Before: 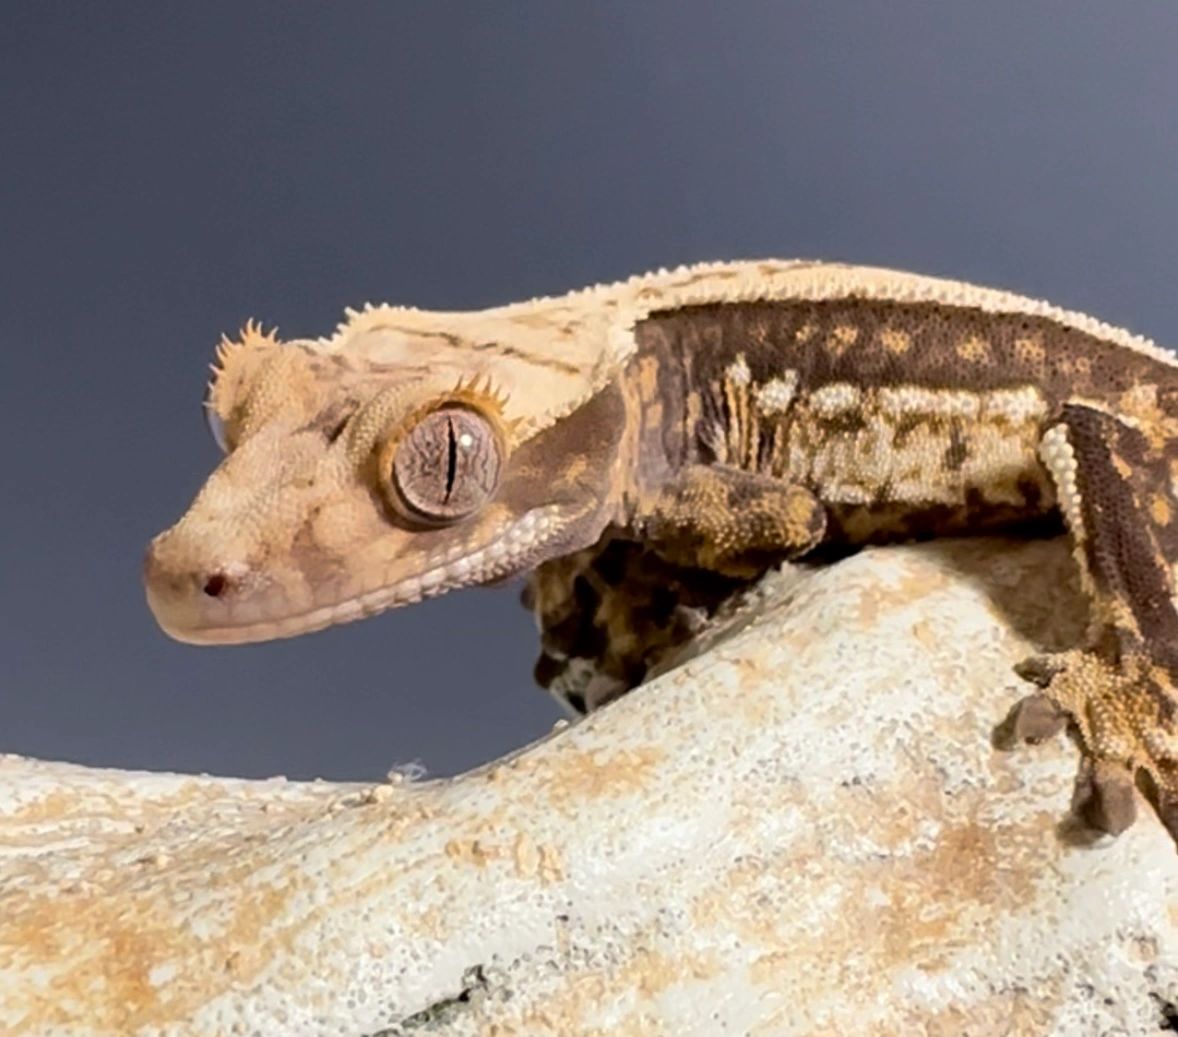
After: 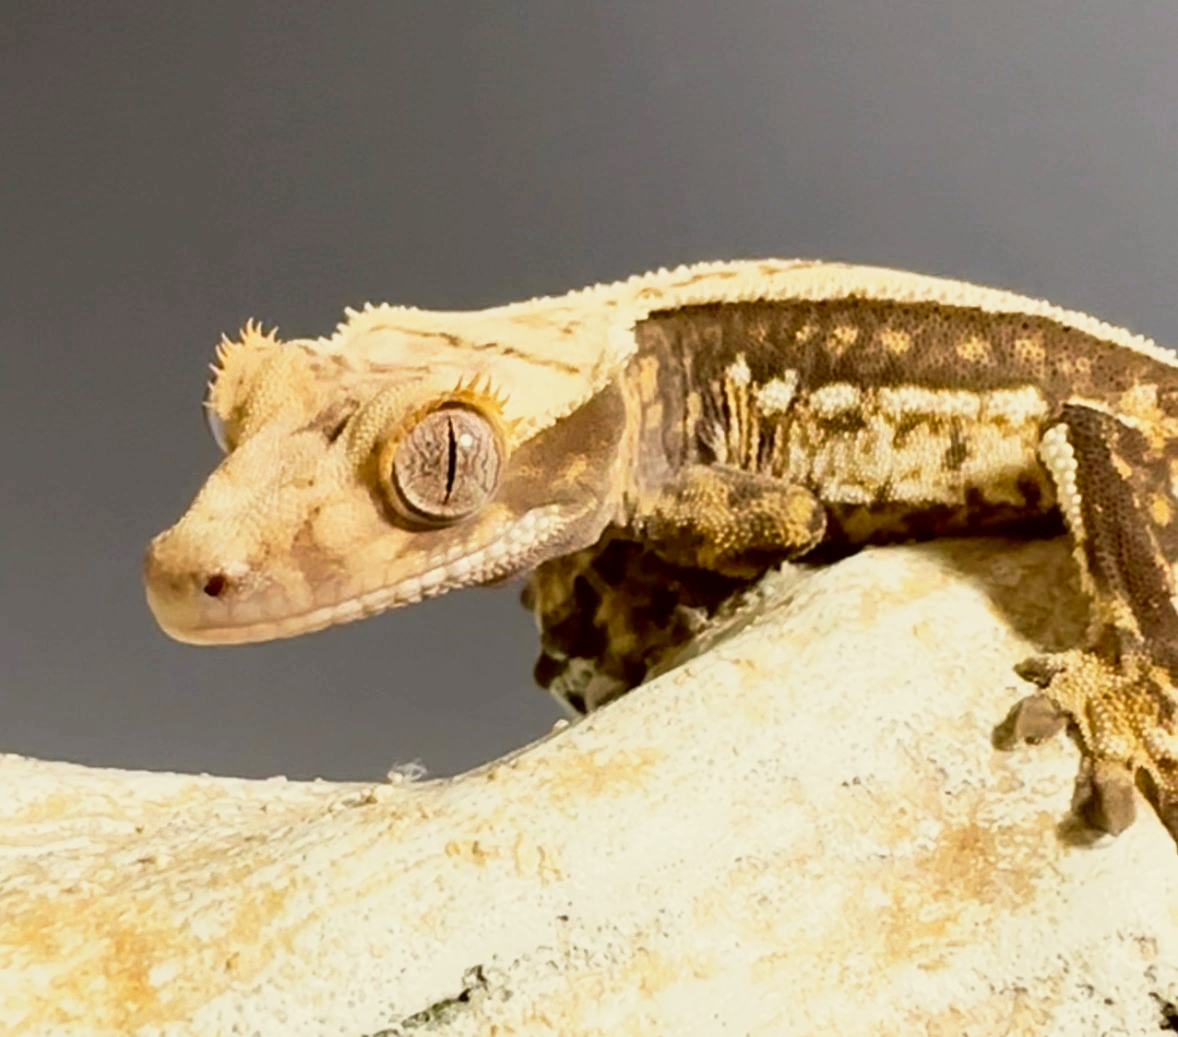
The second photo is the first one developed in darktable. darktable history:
base curve: curves: ch0 [(0, 0) (0.088, 0.125) (0.176, 0.251) (0.354, 0.501) (0.613, 0.749) (1, 0.877)], preserve colors none
color correction: highlights a* -1.52, highlights b* 10.18, shadows a* 0.792, shadows b* 18.57
